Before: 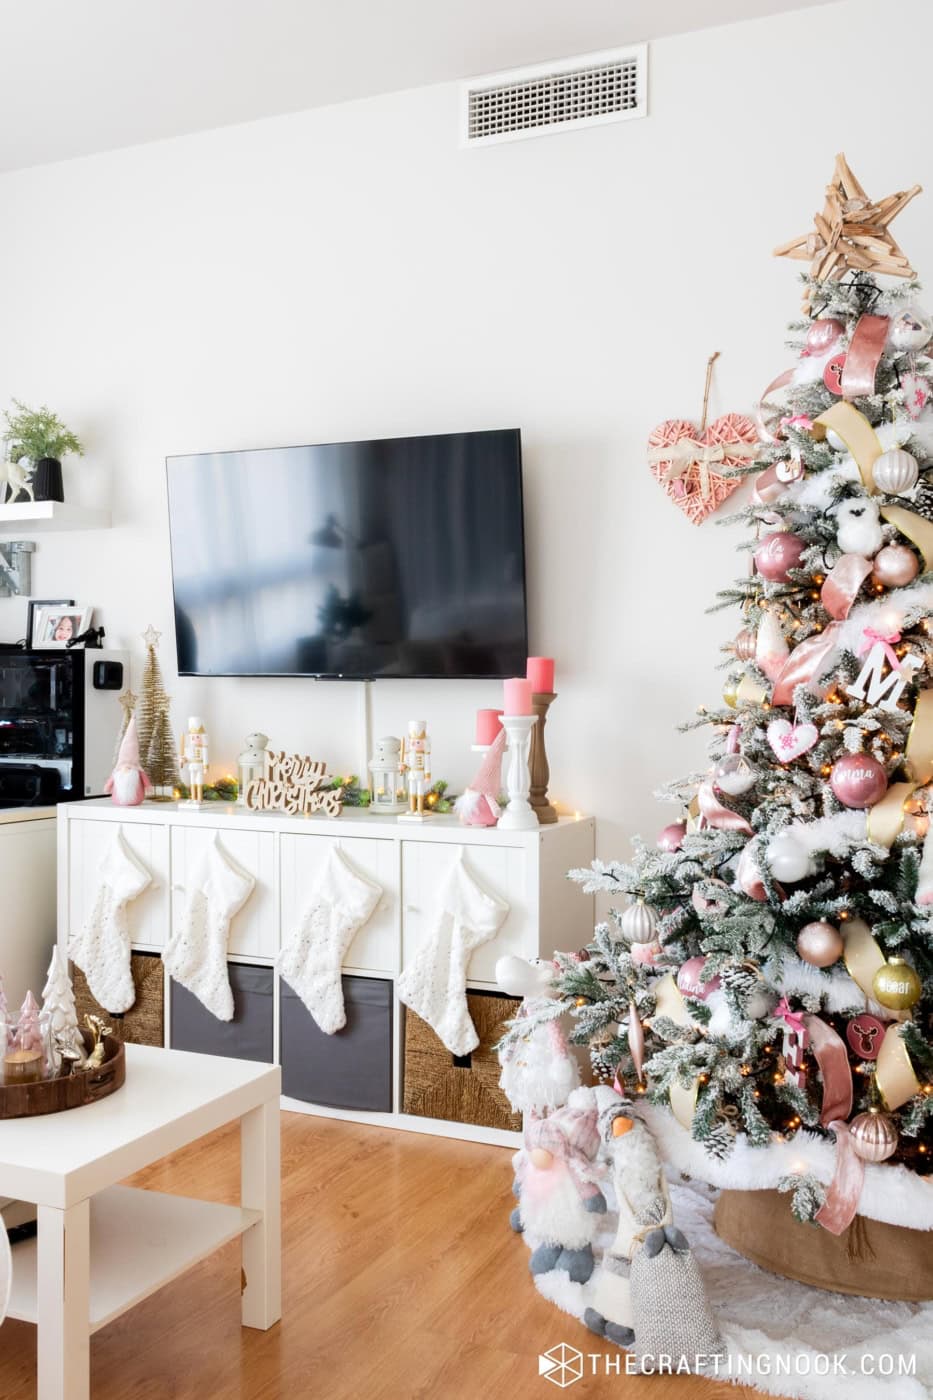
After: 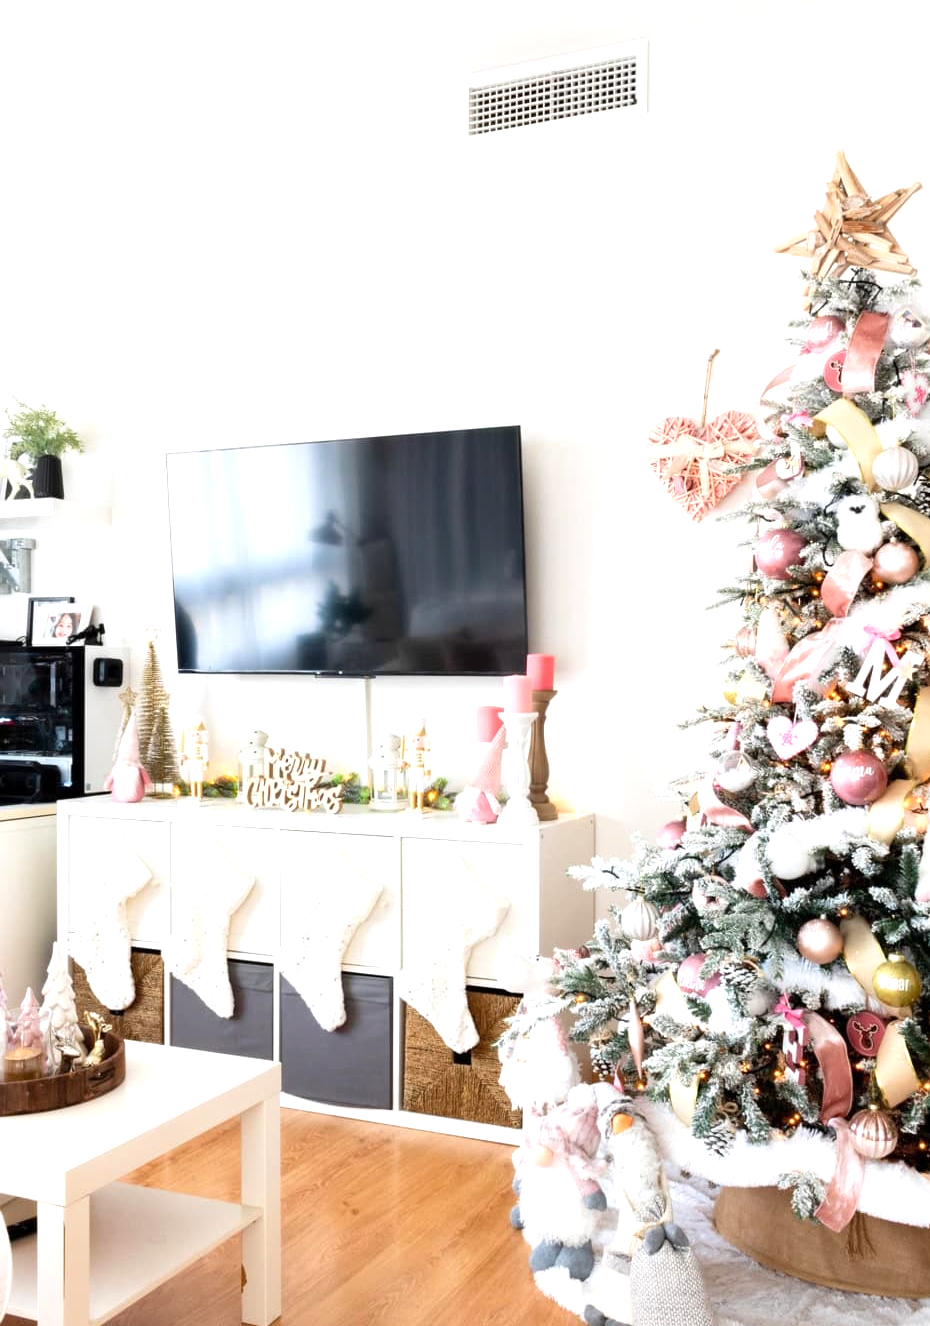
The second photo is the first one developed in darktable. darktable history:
exposure: exposure 0.604 EV, compensate highlight preservation false
crop: top 0.274%, right 0.263%, bottom 4.996%
